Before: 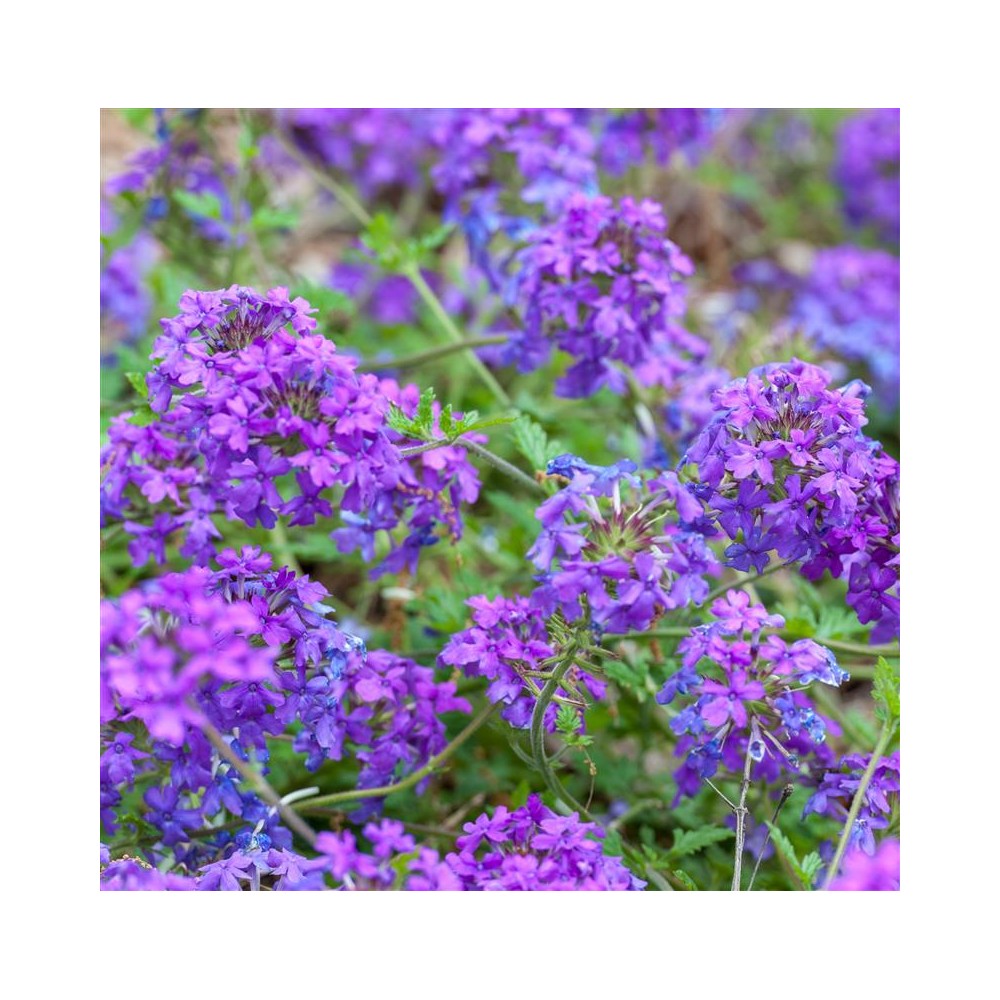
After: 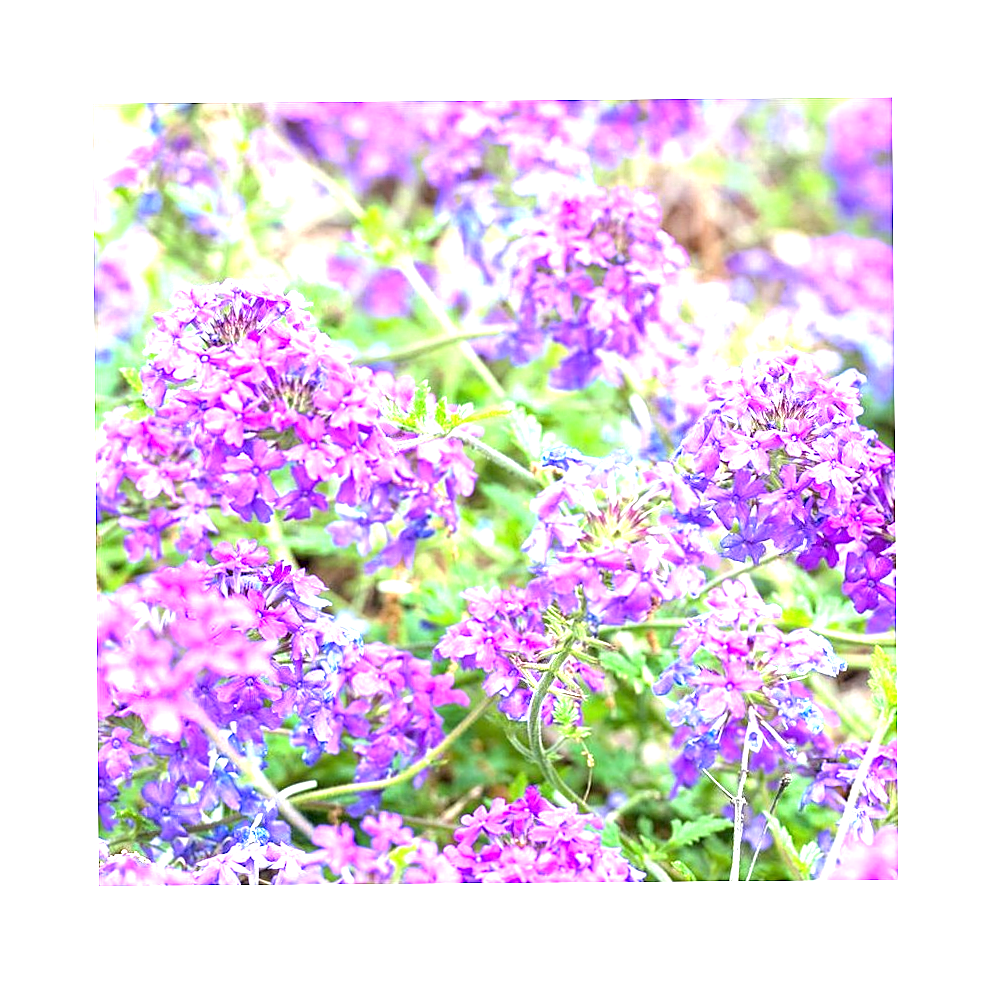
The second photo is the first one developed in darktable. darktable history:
sharpen: on, module defaults
exposure: black level correction 0, exposure 1.9 EV, compensate highlight preservation false
rotate and perspective: rotation -0.45°, automatic cropping original format, crop left 0.008, crop right 0.992, crop top 0.012, crop bottom 0.988
